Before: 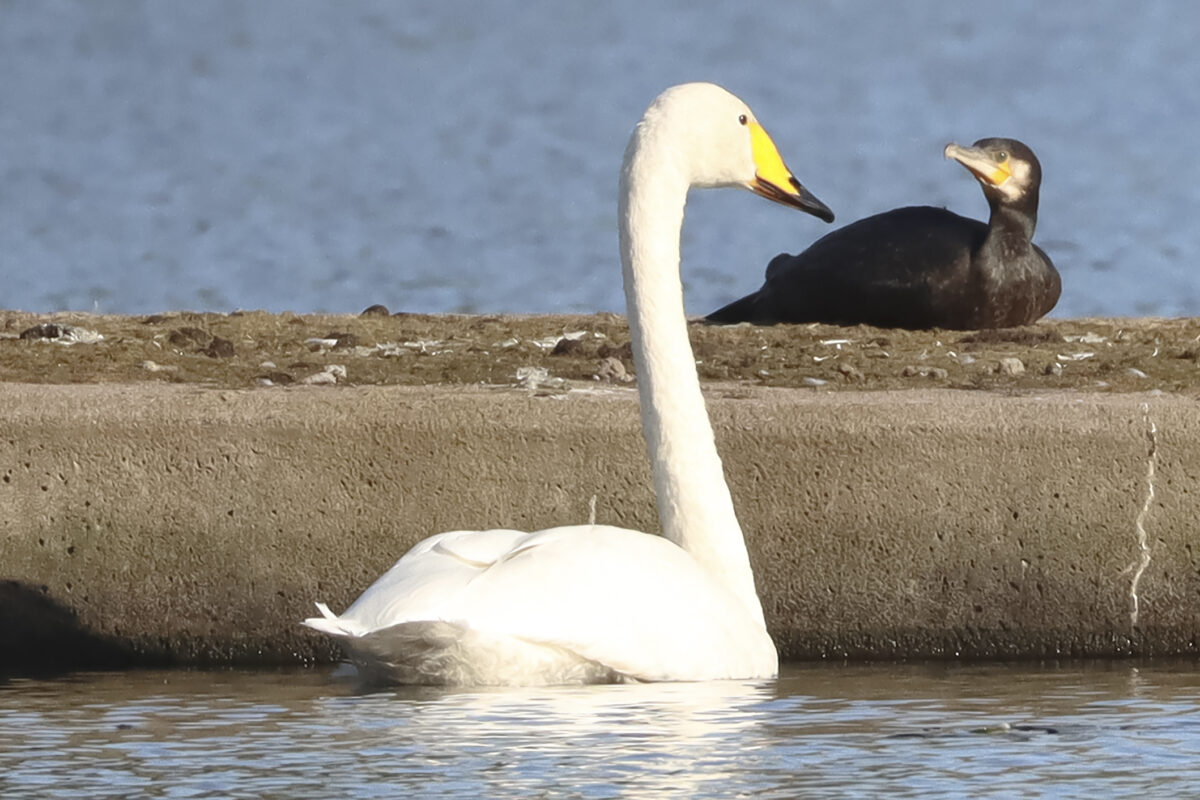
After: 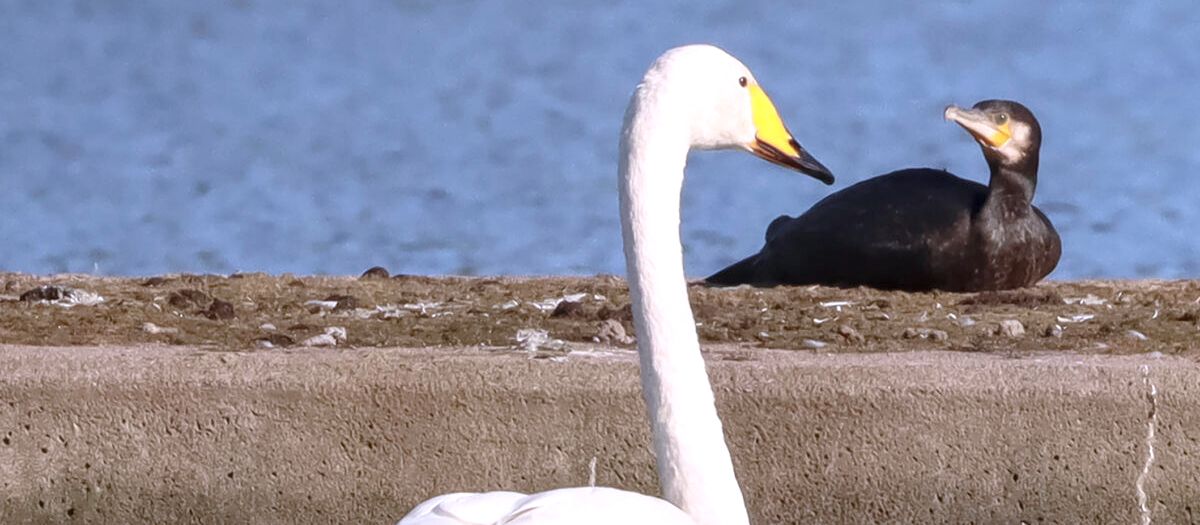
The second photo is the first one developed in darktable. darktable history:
color calibration: illuminant as shot in camera, x 0.363, y 0.385, temperature 4528.04 K
local contrast: on, module defaults
crop and rotate: top 4.848%, bottom 29.503%
